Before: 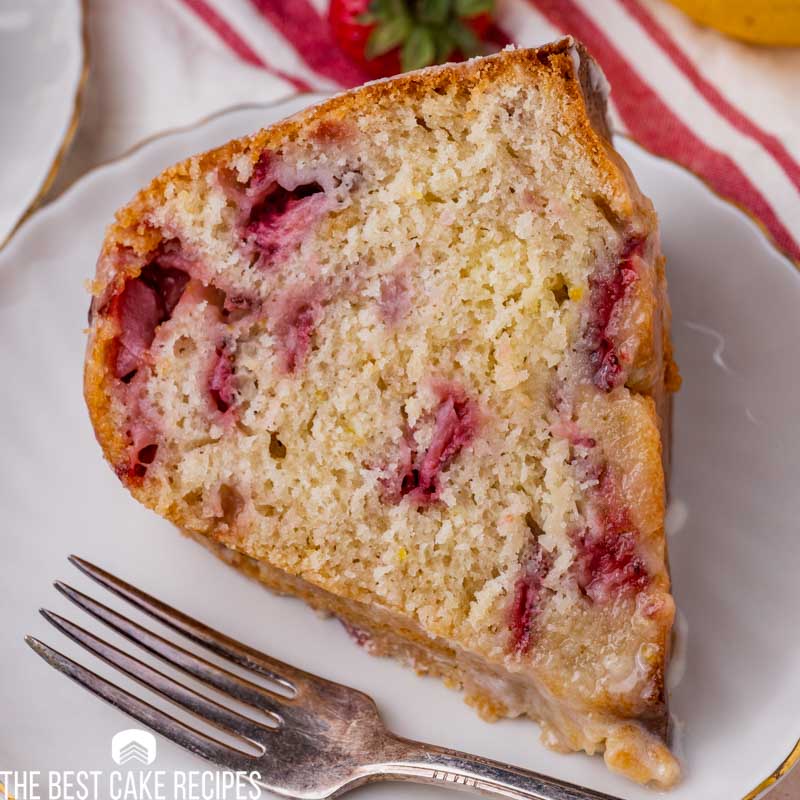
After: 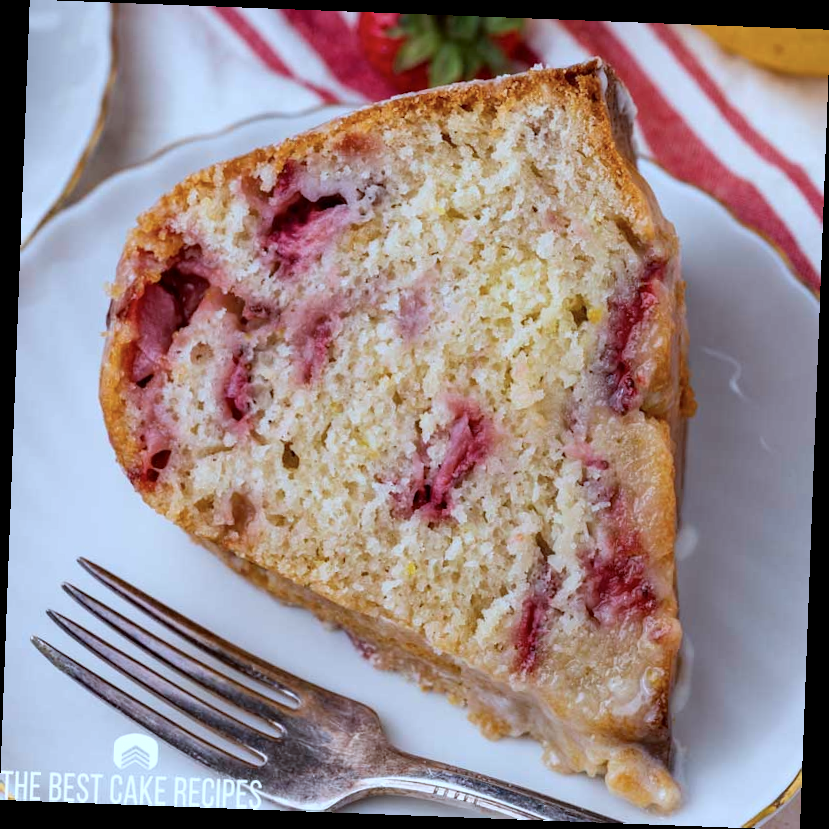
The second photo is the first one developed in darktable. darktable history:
shadows and highlights: shadows -30, highlights 30
color calibration: illuminant as shot in camera, x 0.383, y 0.38, temperature 3949.15 K, gamut compression 1.66
rotate and perspective: rotation 2.17°, automatic cropping off
